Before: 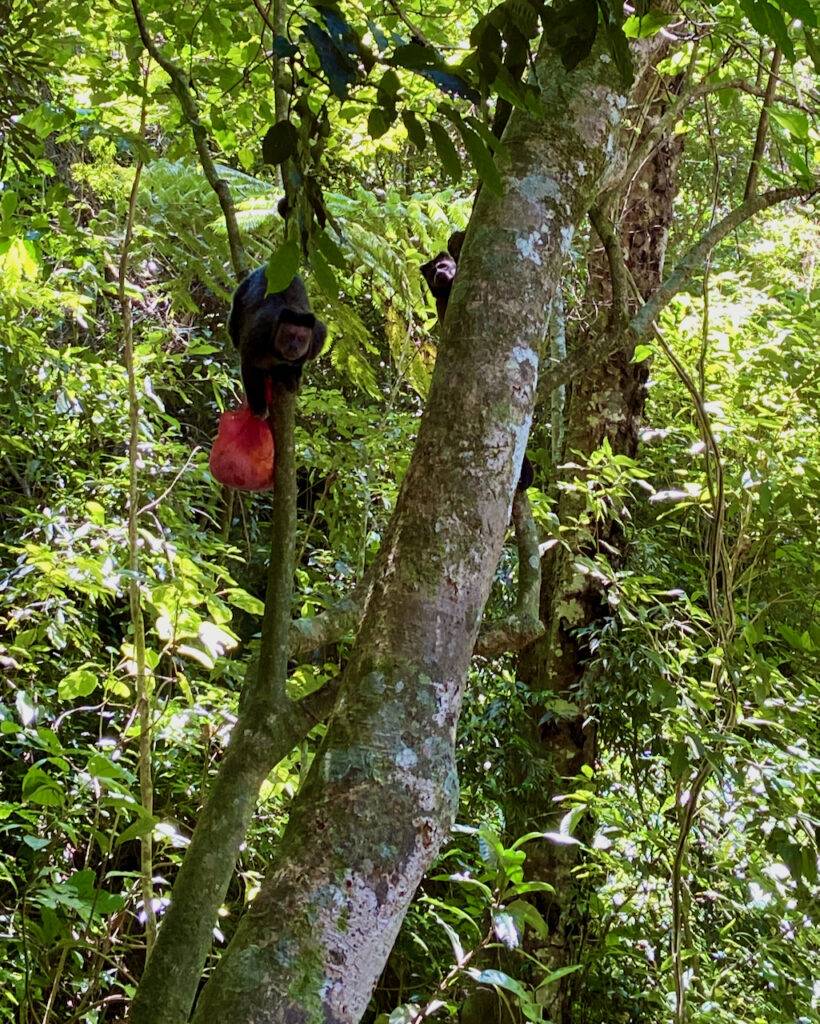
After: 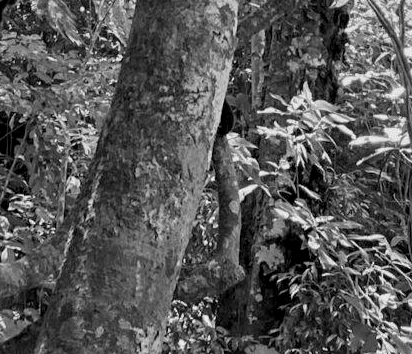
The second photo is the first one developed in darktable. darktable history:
crop: left 36.607%, top 34.735%, right 13.146%, bottom 30.611%
monochrome: size 1
